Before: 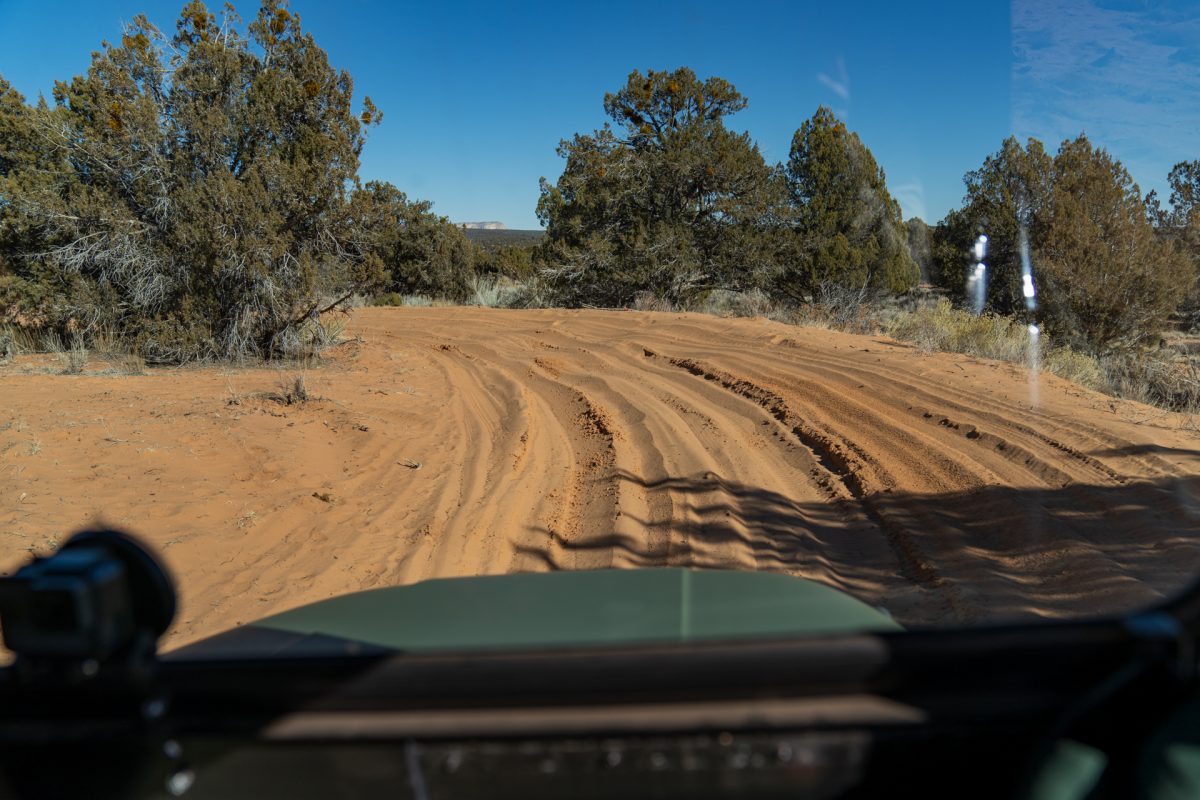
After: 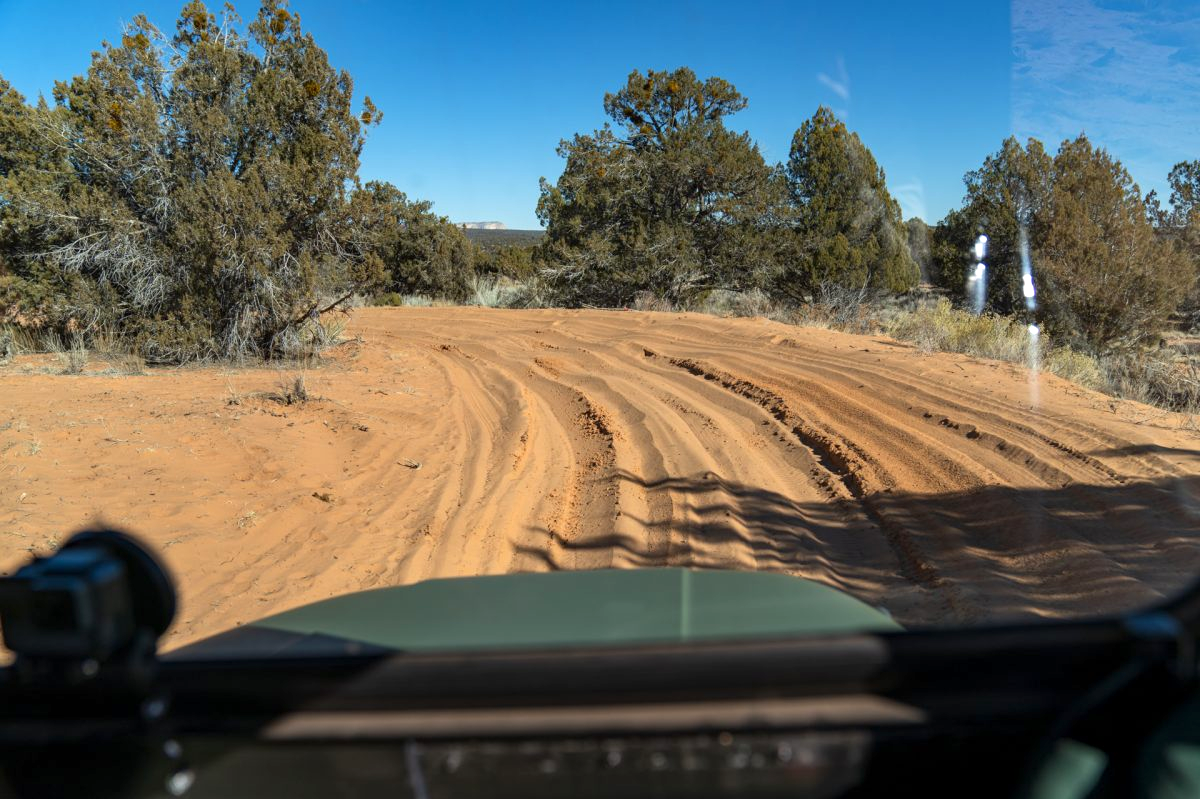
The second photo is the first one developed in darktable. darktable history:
exposure: exposure 0.56 EV, compensate exposure bias true, compensate highlight preservation false
crop: bottom 0.068%
